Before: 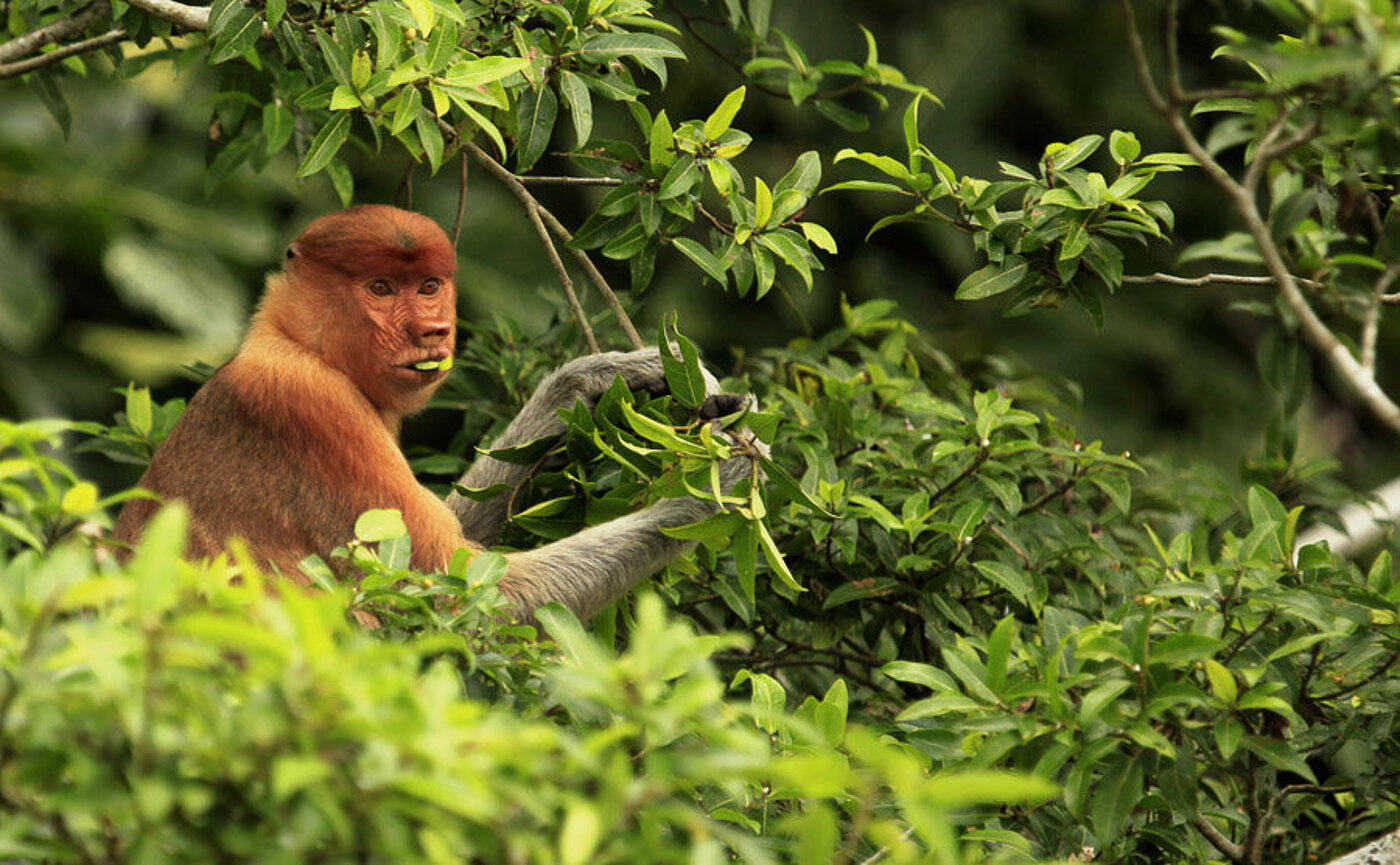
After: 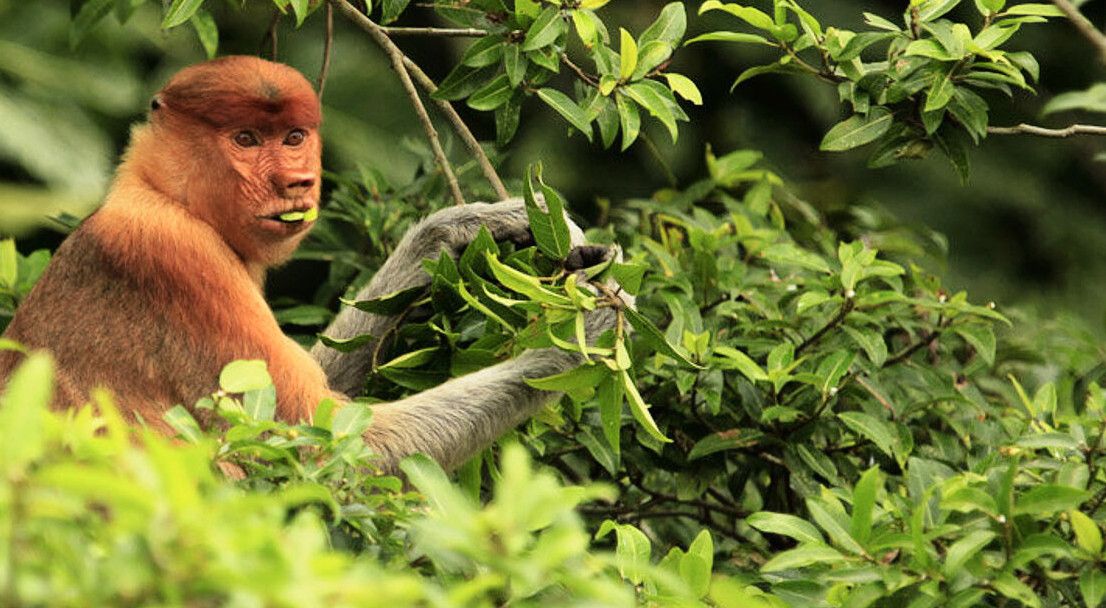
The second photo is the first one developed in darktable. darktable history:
crop: left 9.664%, top 17.272%, right 11.28%, bottom 12.394%
tone curve: curves: ch0 [(0, 0.01) (0.052, 0.045) (0.136, 0.133) (0.29, 0.332) (0.453, 0.531) (0.676, 0.751) (0.89, 0.919) (1, 1)]; ch1 [(0, 0) (0.094, 0.081) (0.285, 0.299) (0.385, 0.403) (0.446, 0.443) (0.495, 0.496) (0.544, 0.552) (0.589, 0.612) (0.722, 0.728) (1, 1)]; ch2 [(0, 0) (0.257, 0.217) (0.43, 0.421) (0.498, 0.507) (0.531, 0.544) (0.56, 0.579) (0.625, 0.642) (1, 1)], color space Lab, linked channels, preserve colors none
contrast brightness saturation: saturation -0.061
